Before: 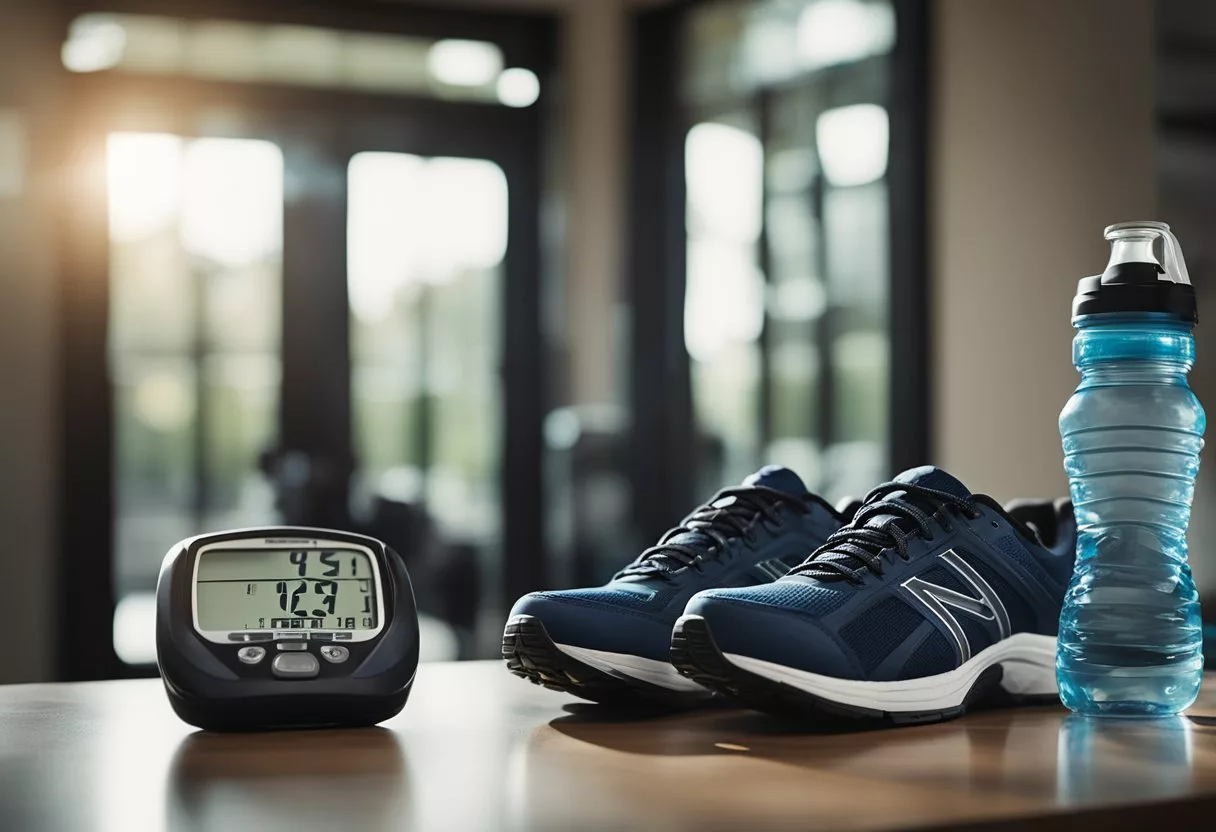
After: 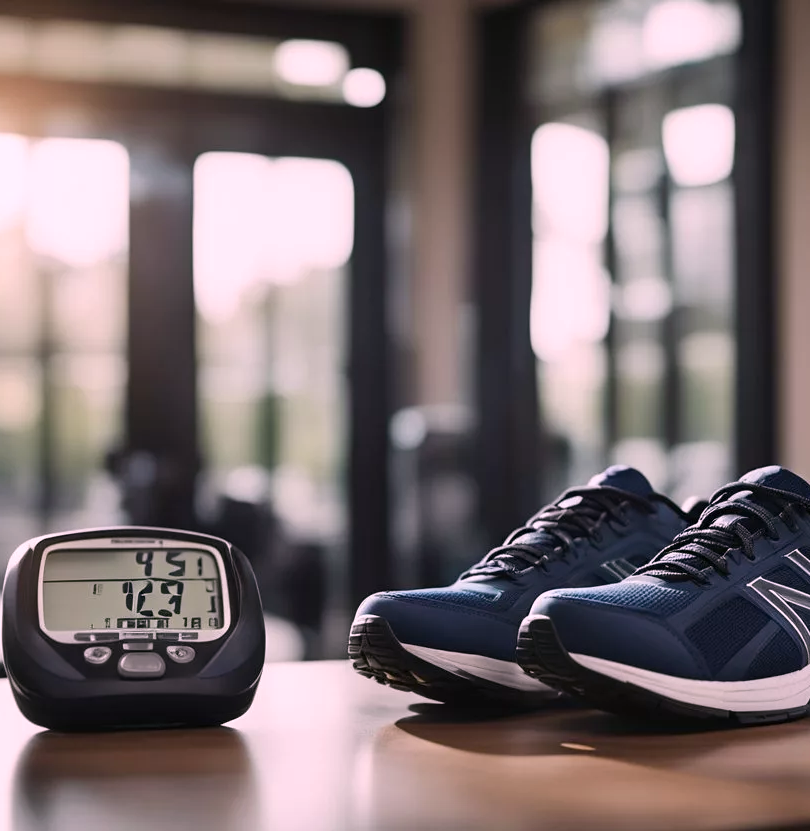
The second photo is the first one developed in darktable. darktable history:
color correction: highlights a* 14.66, highlights b* 4.83
color calibration: illuminant as shot in camera, x 0.358, y 0.373, temperature 4628.91 K
crop and rotate: left 12.676%, right 20.669%
